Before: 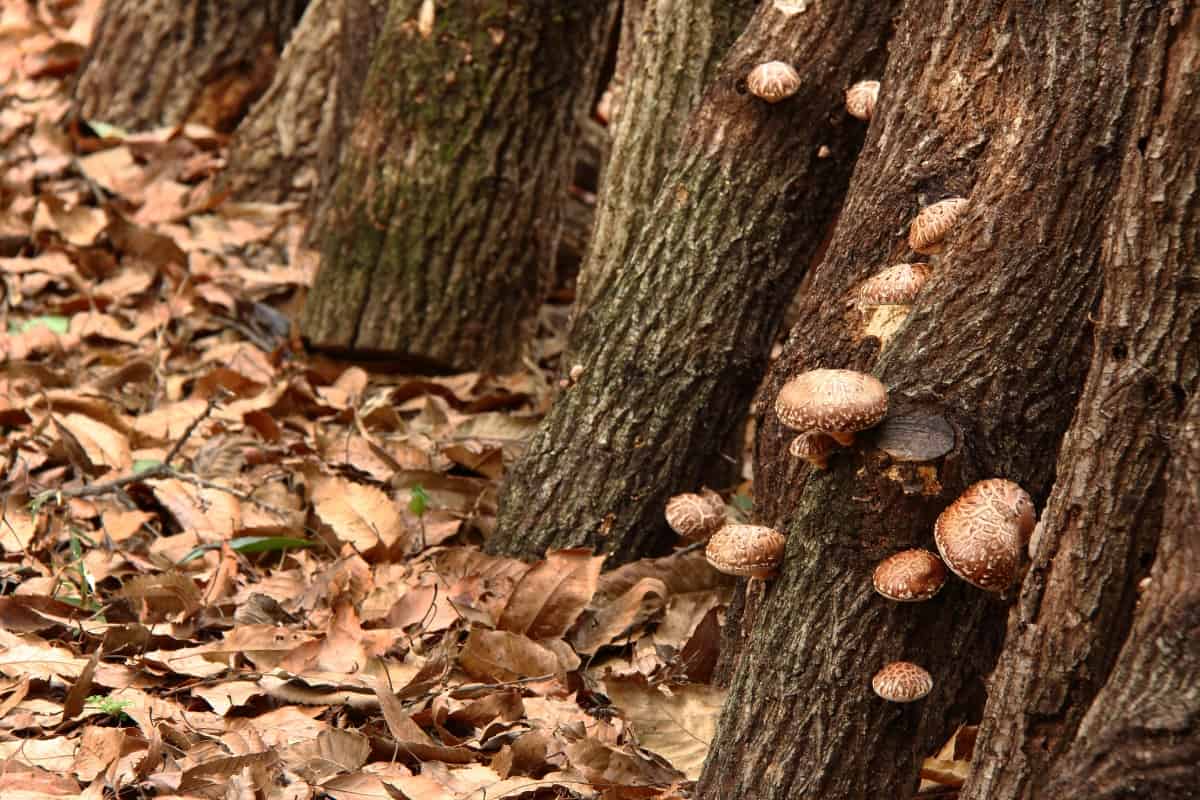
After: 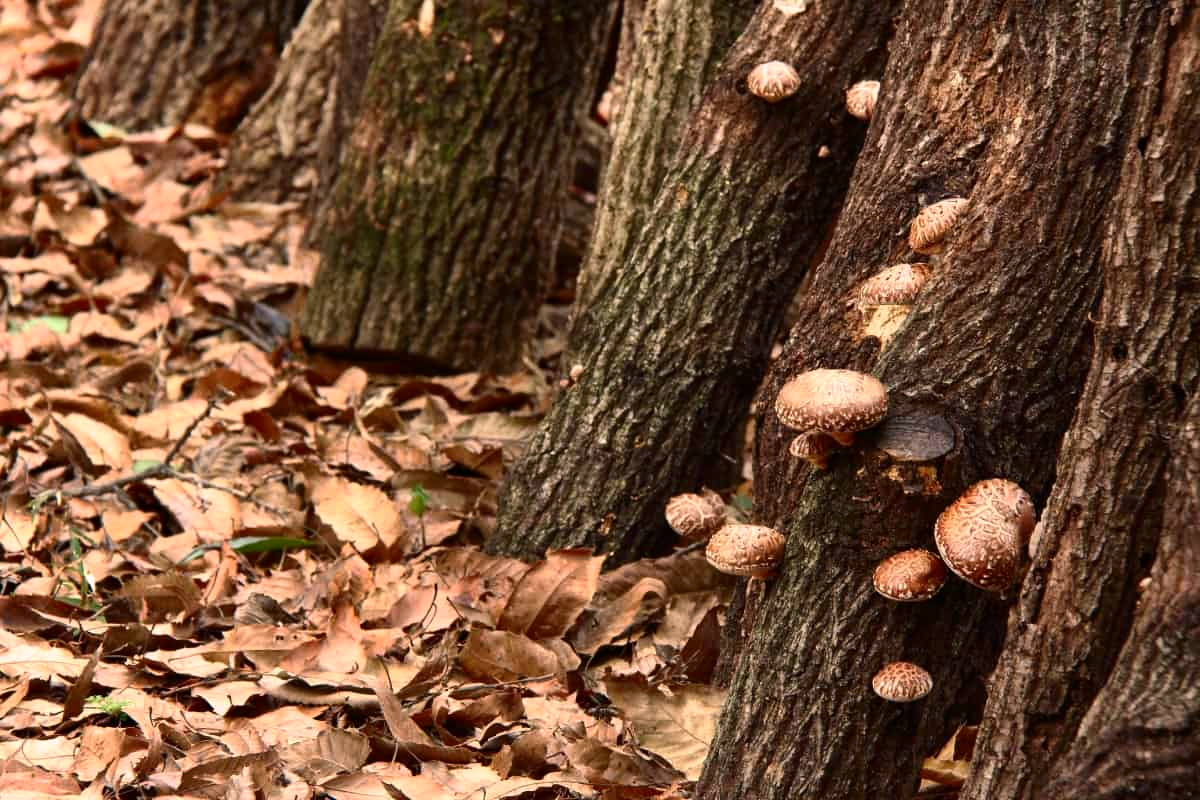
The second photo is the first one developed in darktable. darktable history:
color balance rgb: shadows lift › chroma 1.41%, shadows lift › hue 260°, power › chroma 0.5%, power › hue 260°, highlights gain › chroma 1%, highlights gain › hue 27°, saturation formula JzAzBz (2021)
contrast brightness saturation: contrast 0.15, brightness -0.01, saturation 0.1
